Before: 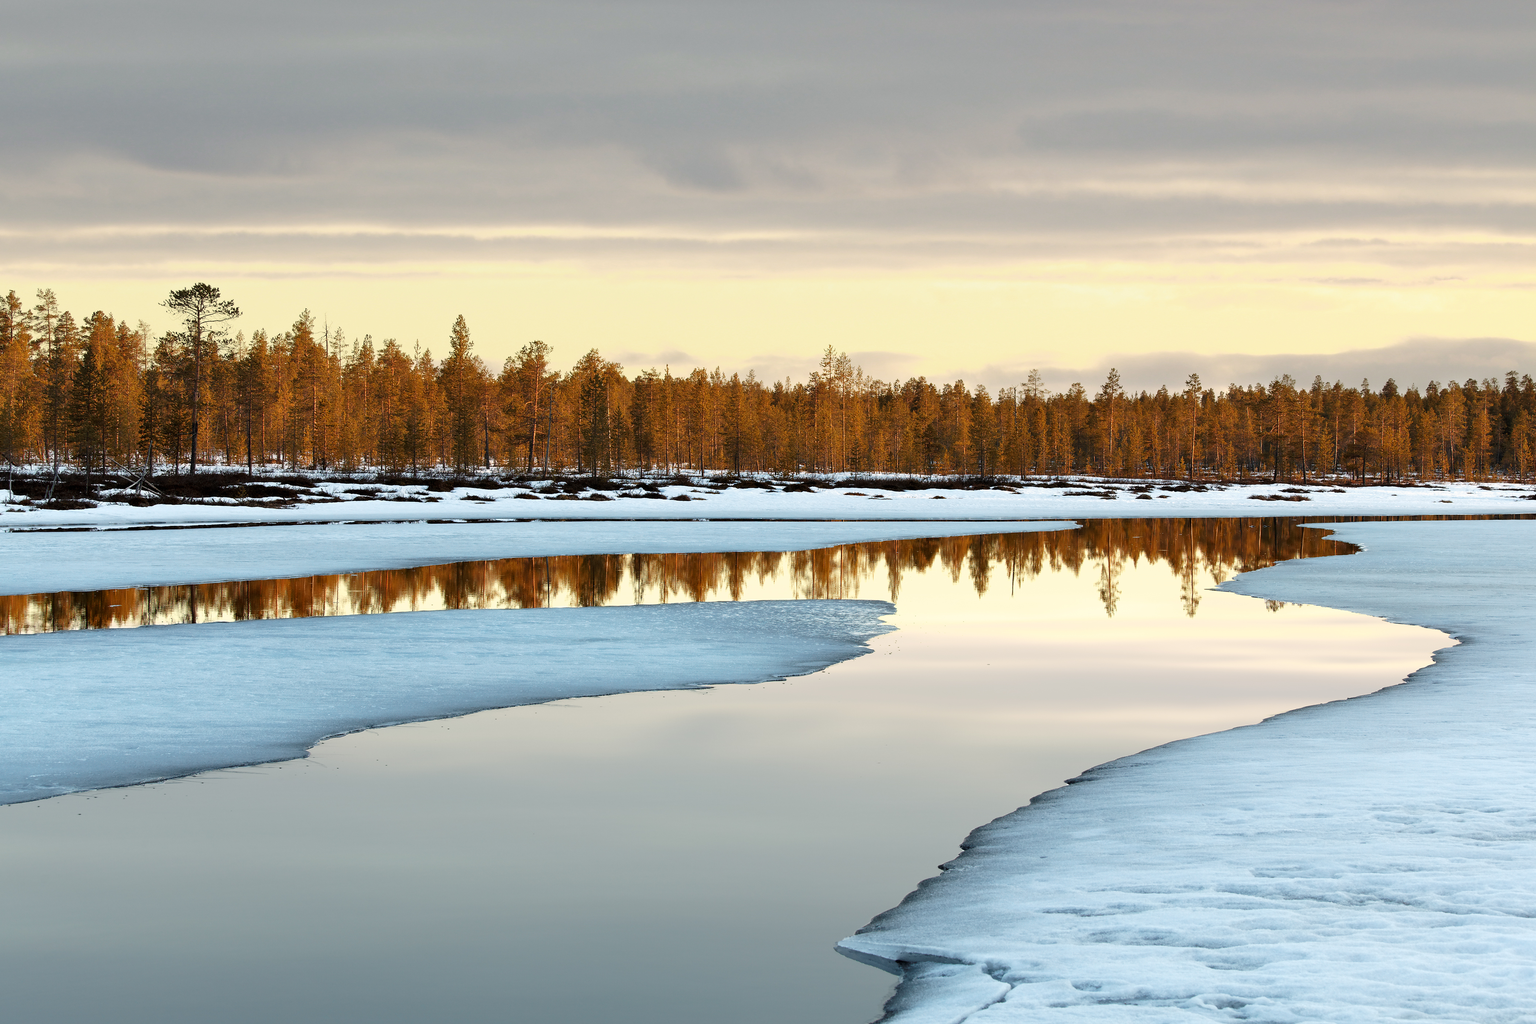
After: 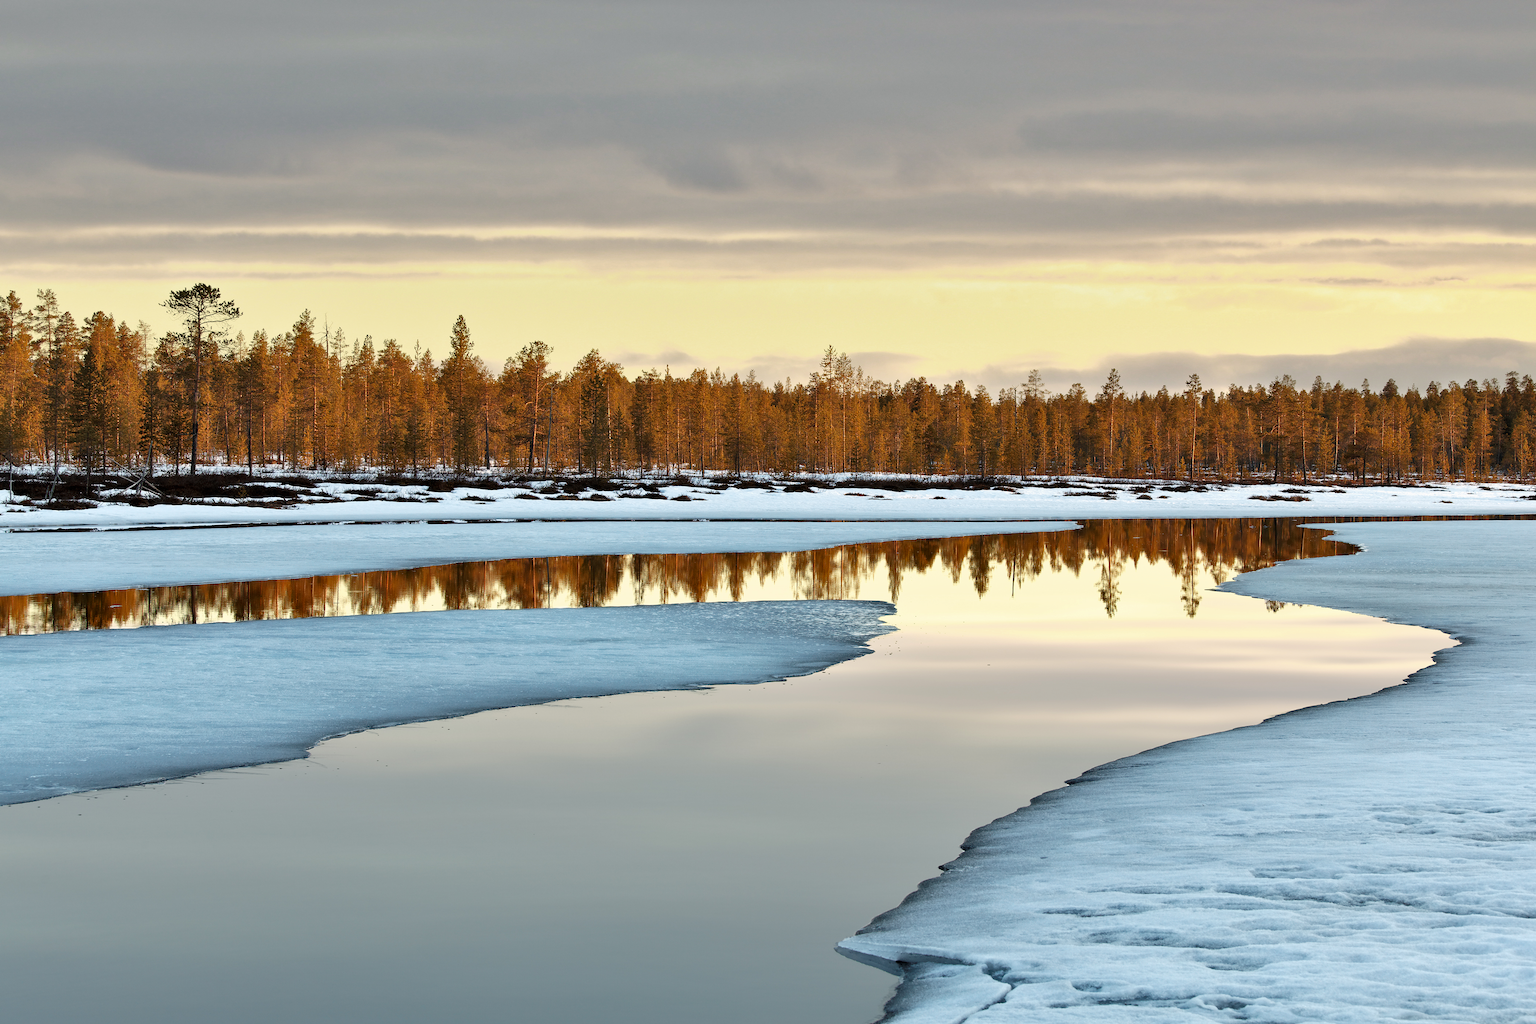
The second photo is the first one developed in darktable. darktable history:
shadows and highlights: soften with gaussian
levels: mode automatic, levels [0.036, 0.364, 0.827]
